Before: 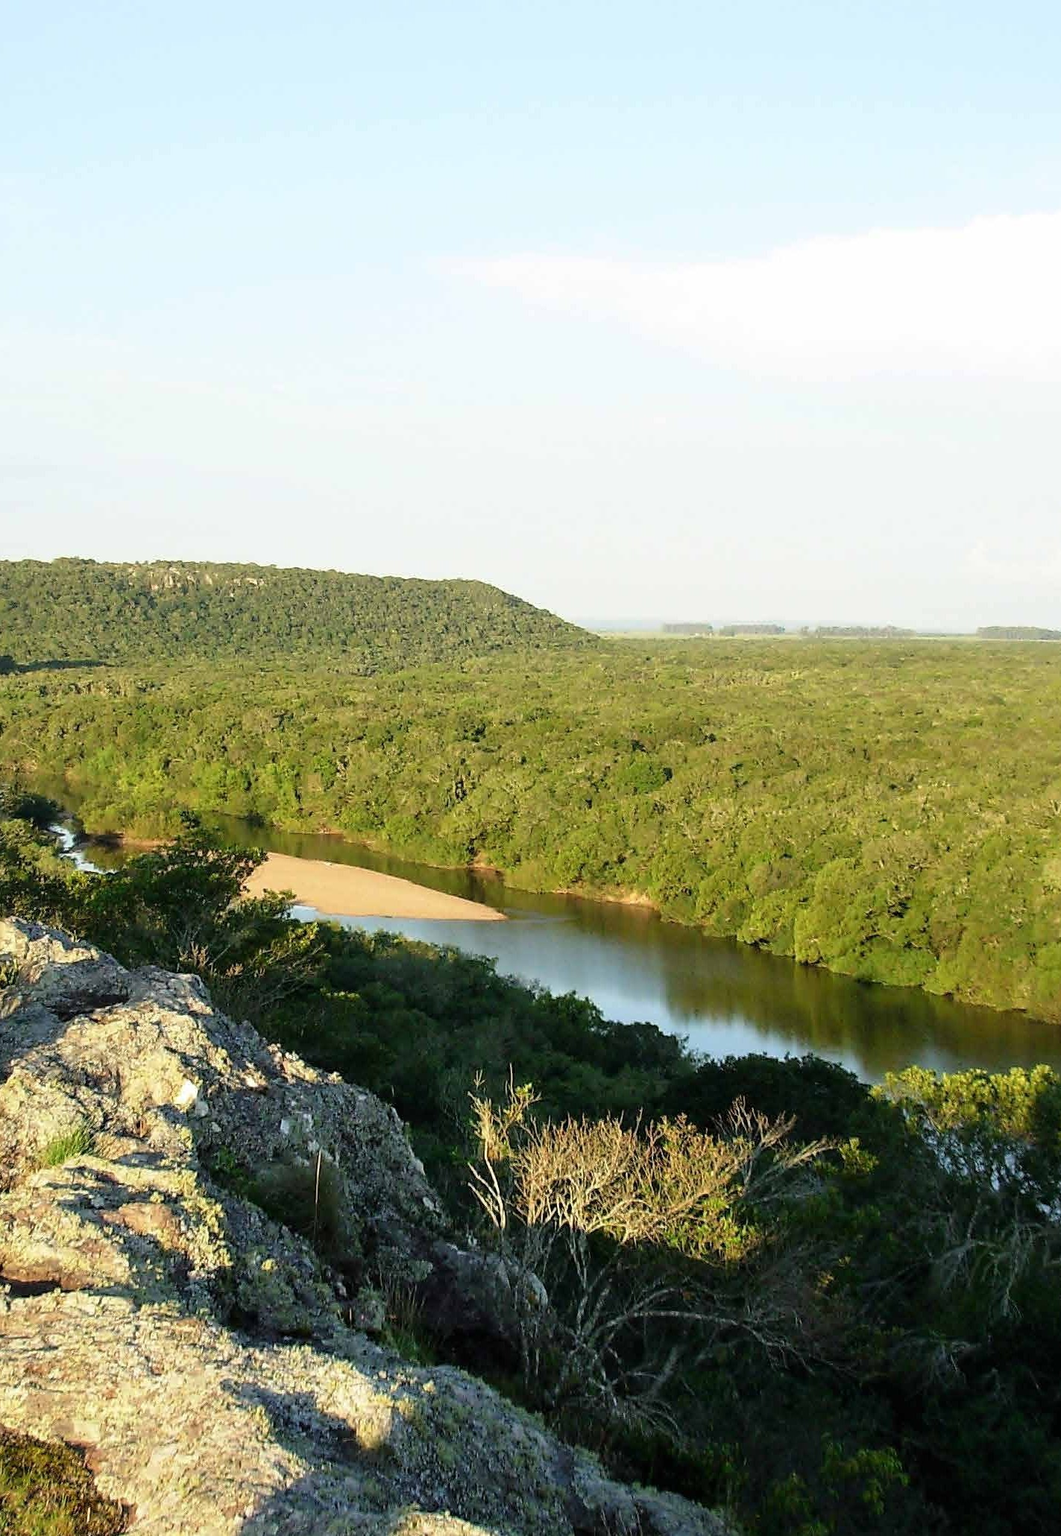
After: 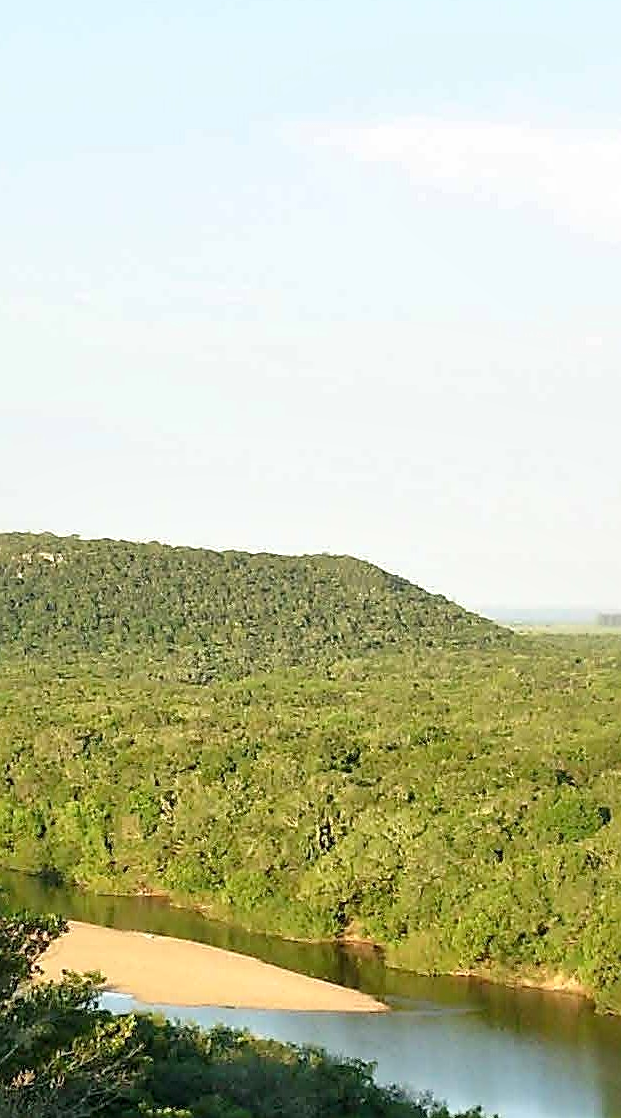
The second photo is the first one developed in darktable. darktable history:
crop: left 20.46%, top 10.84%, right 35.849%, bottom 34.874%
tone equalizer: -7 EV 0.146 EV, -6 EV 0.592 EV, -5 EV 1.13 EV, -4 EV 1.33 EV, -3 EV 1.12 EV, -2 EV 0.6 EV, -1 EV 0.168 EV, smoothing diameter 24.8%, edges refinement/feathering 11.06, preserve details guided filter
sharpen: on, module defaults
local contrast: mode bilateral grid, contrast 20, coarseness 100, detail 150%, midtone range 0.2
